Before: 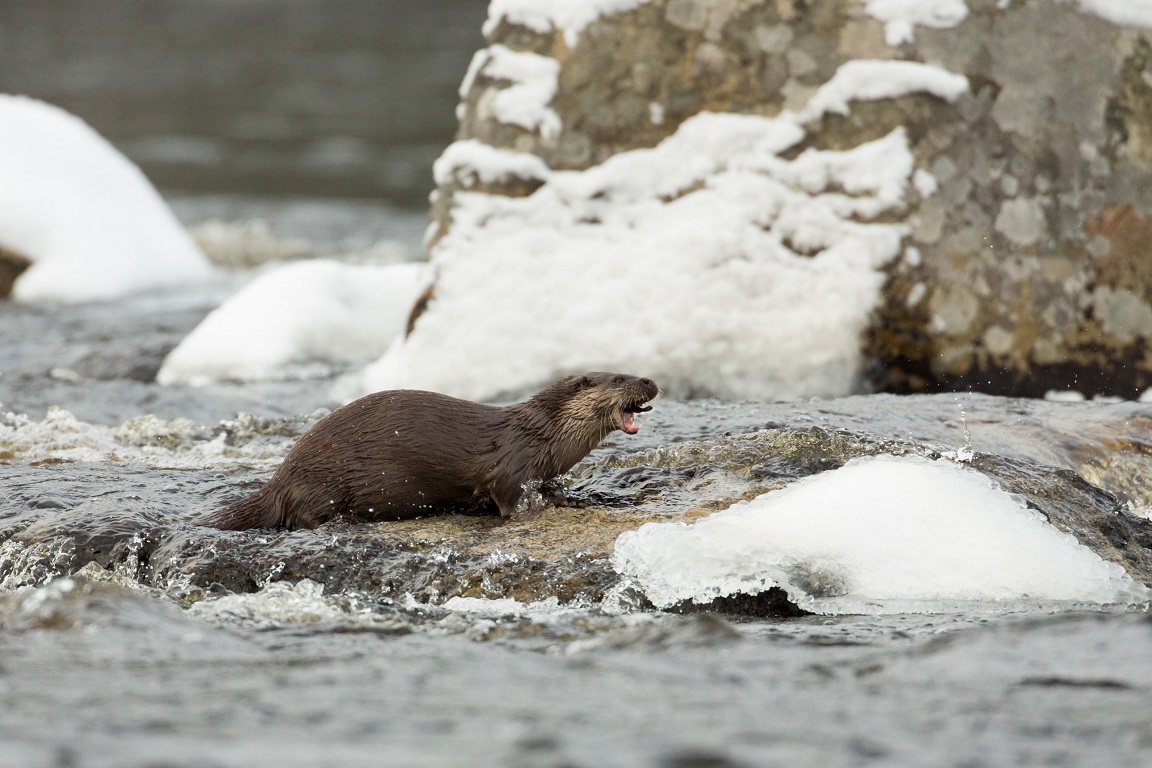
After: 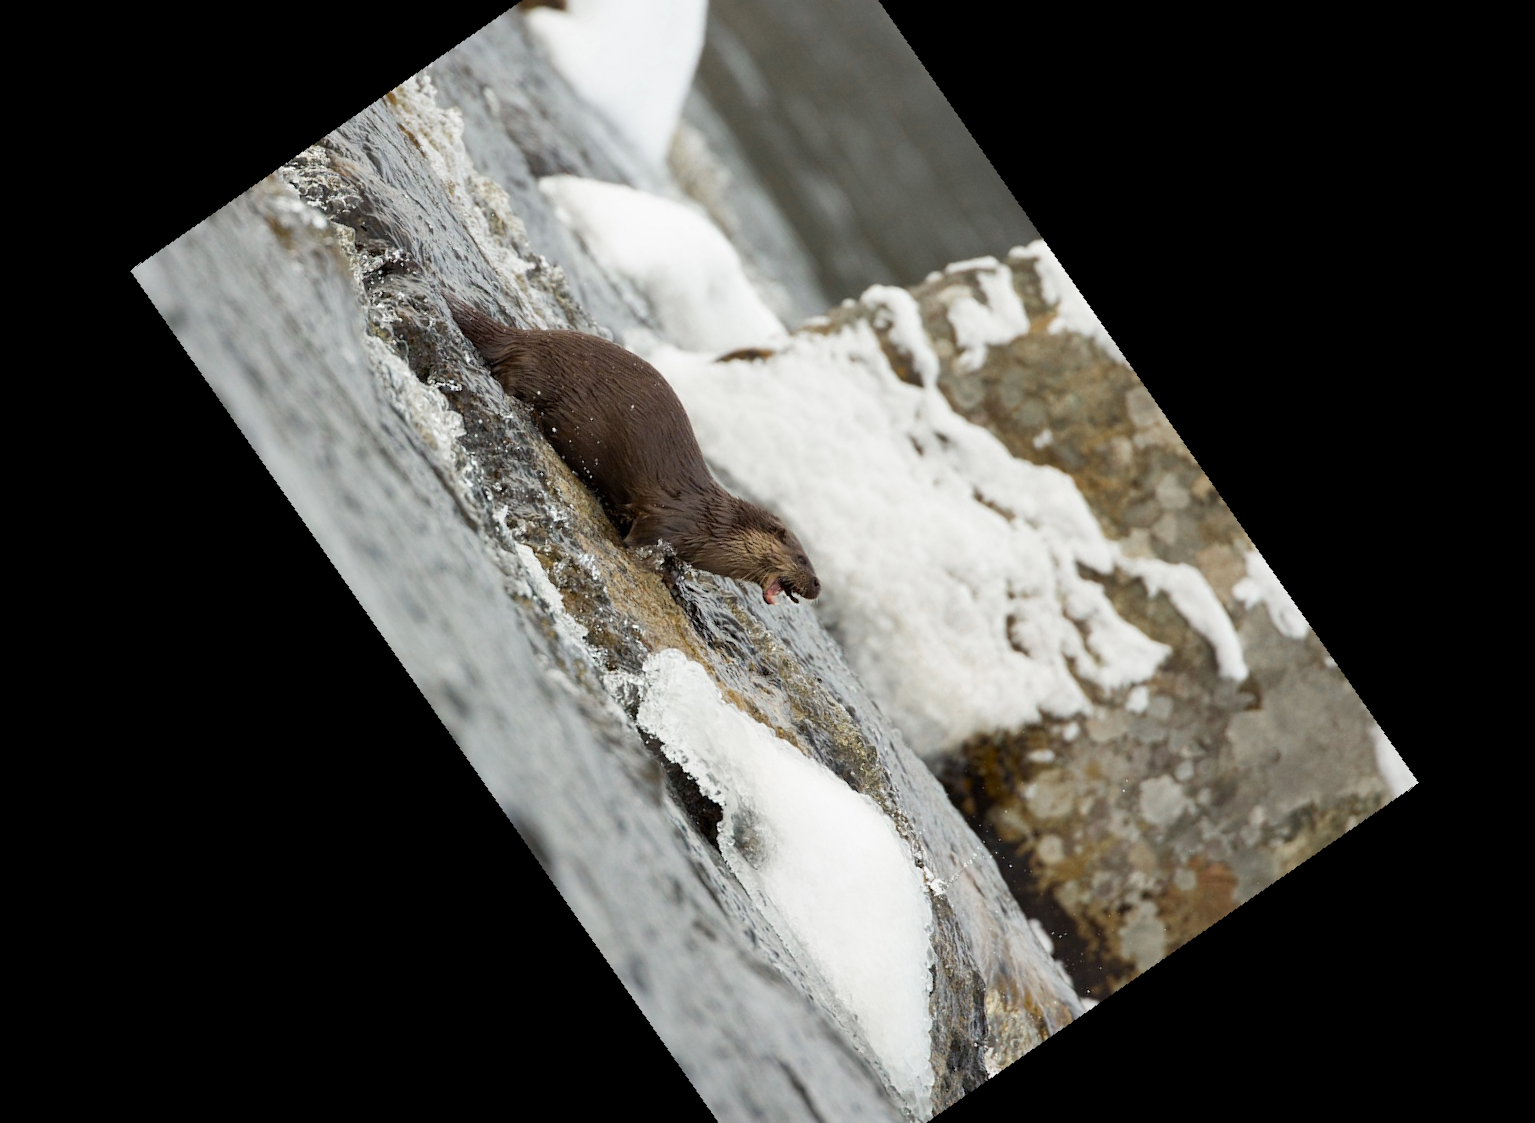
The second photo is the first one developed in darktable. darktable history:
color zones: curves: ch0 [(0.11, 0.396) (0.195, 0.36) (0.25, 0.5) (0.303, 0.412) (0.357, 0.544) (0.75, 0.5) (0.967, 0.328)]; ch1 [(0, 0.468) (0.112, 0.512) (0.202, 0.6) (0.25, 0.5) (0.307, 0.352) (0.357, 0.544) (0.75, 0.5) (0.963, 0.524)]
crop and rotate: angle -46.26°, top 16.234%, right 0.912%, bottom 11.704%
rotate and perspective: rotation 9.12°, automatic cropping off
